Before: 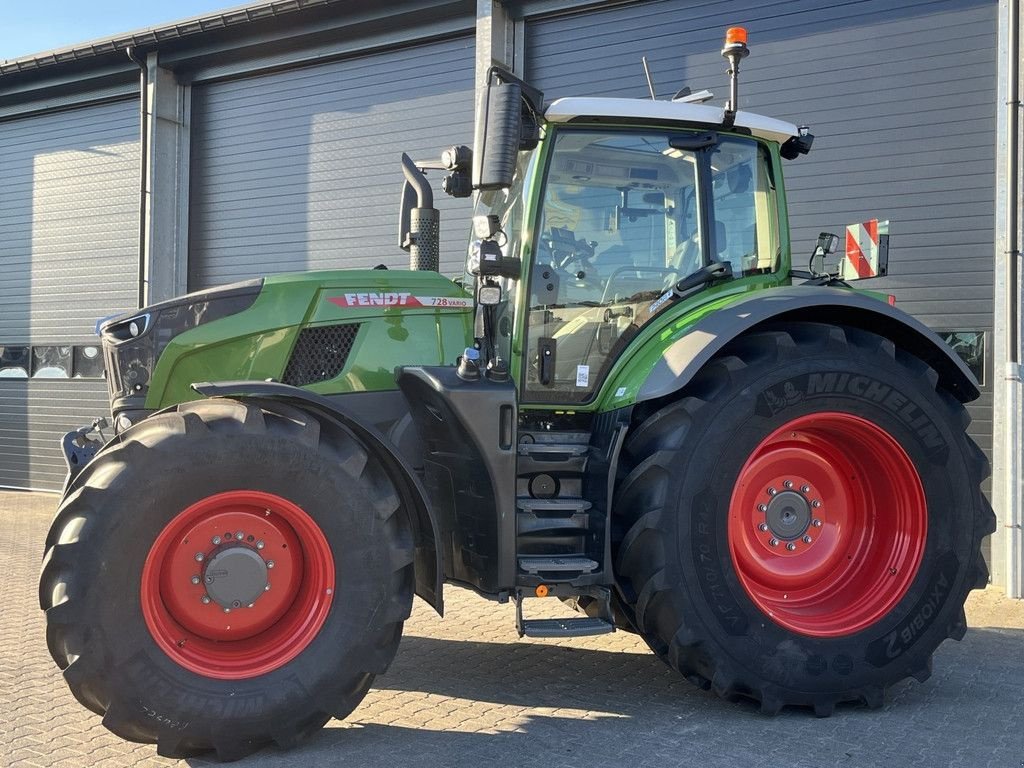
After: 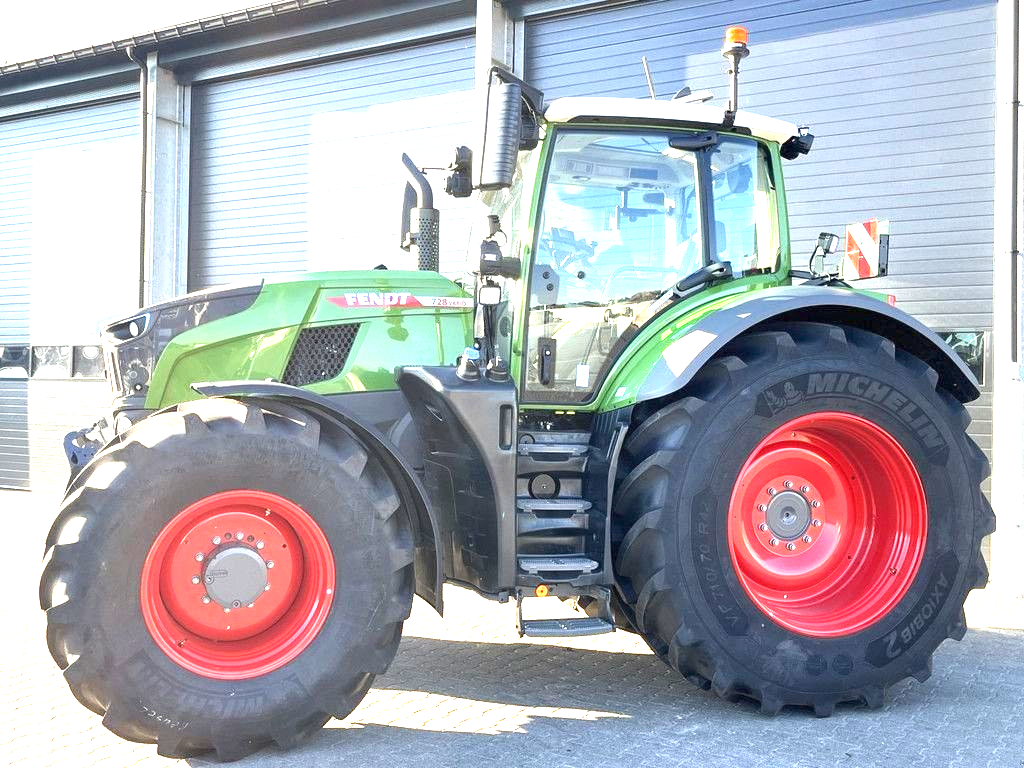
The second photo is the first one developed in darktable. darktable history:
exposure: exposure 1.992 EV, compensate highlight preservation false
